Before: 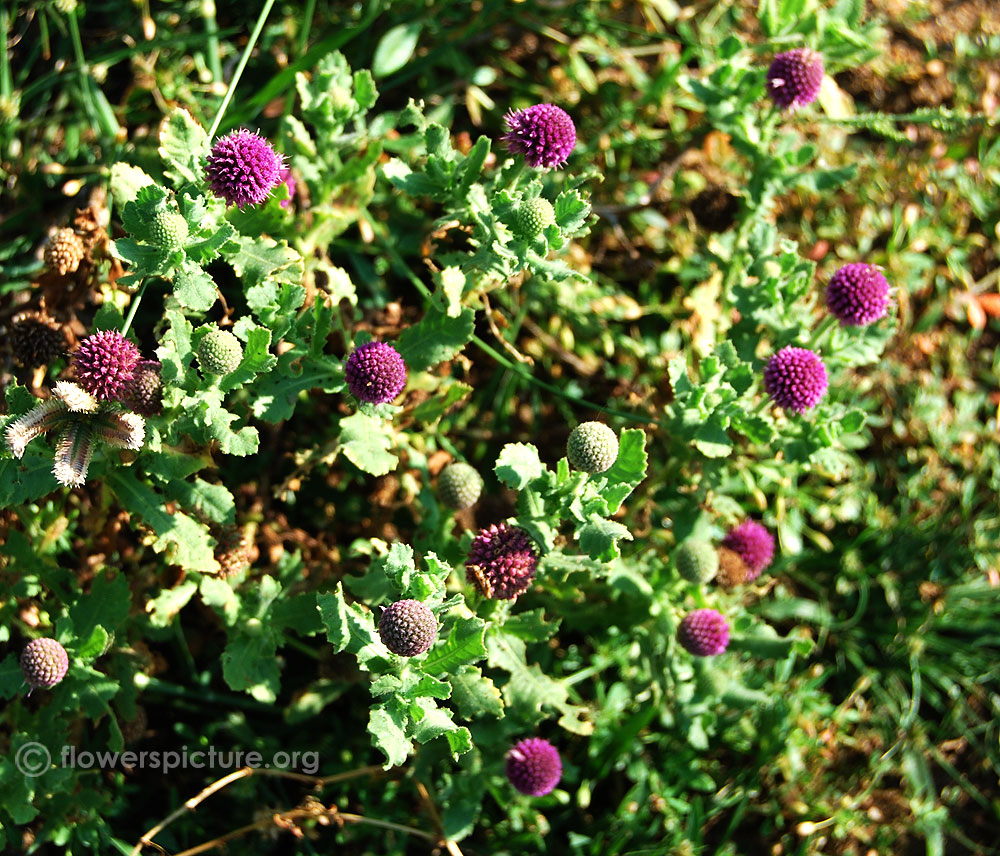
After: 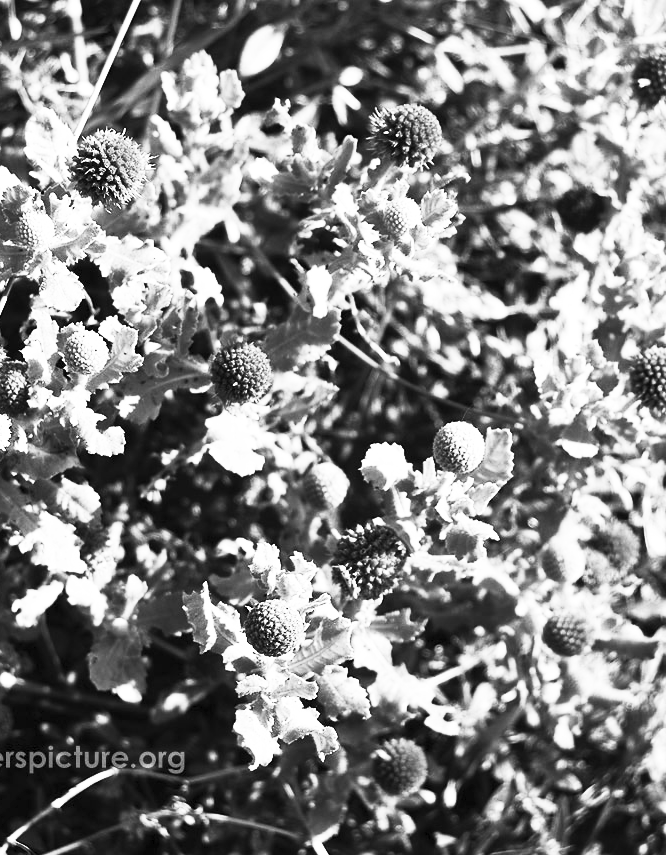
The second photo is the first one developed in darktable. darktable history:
crop and rotate: left 13.409%, right 19.924%
contrast brightness saturation: contrast 0.53, brightness 0.47, saturation -1
